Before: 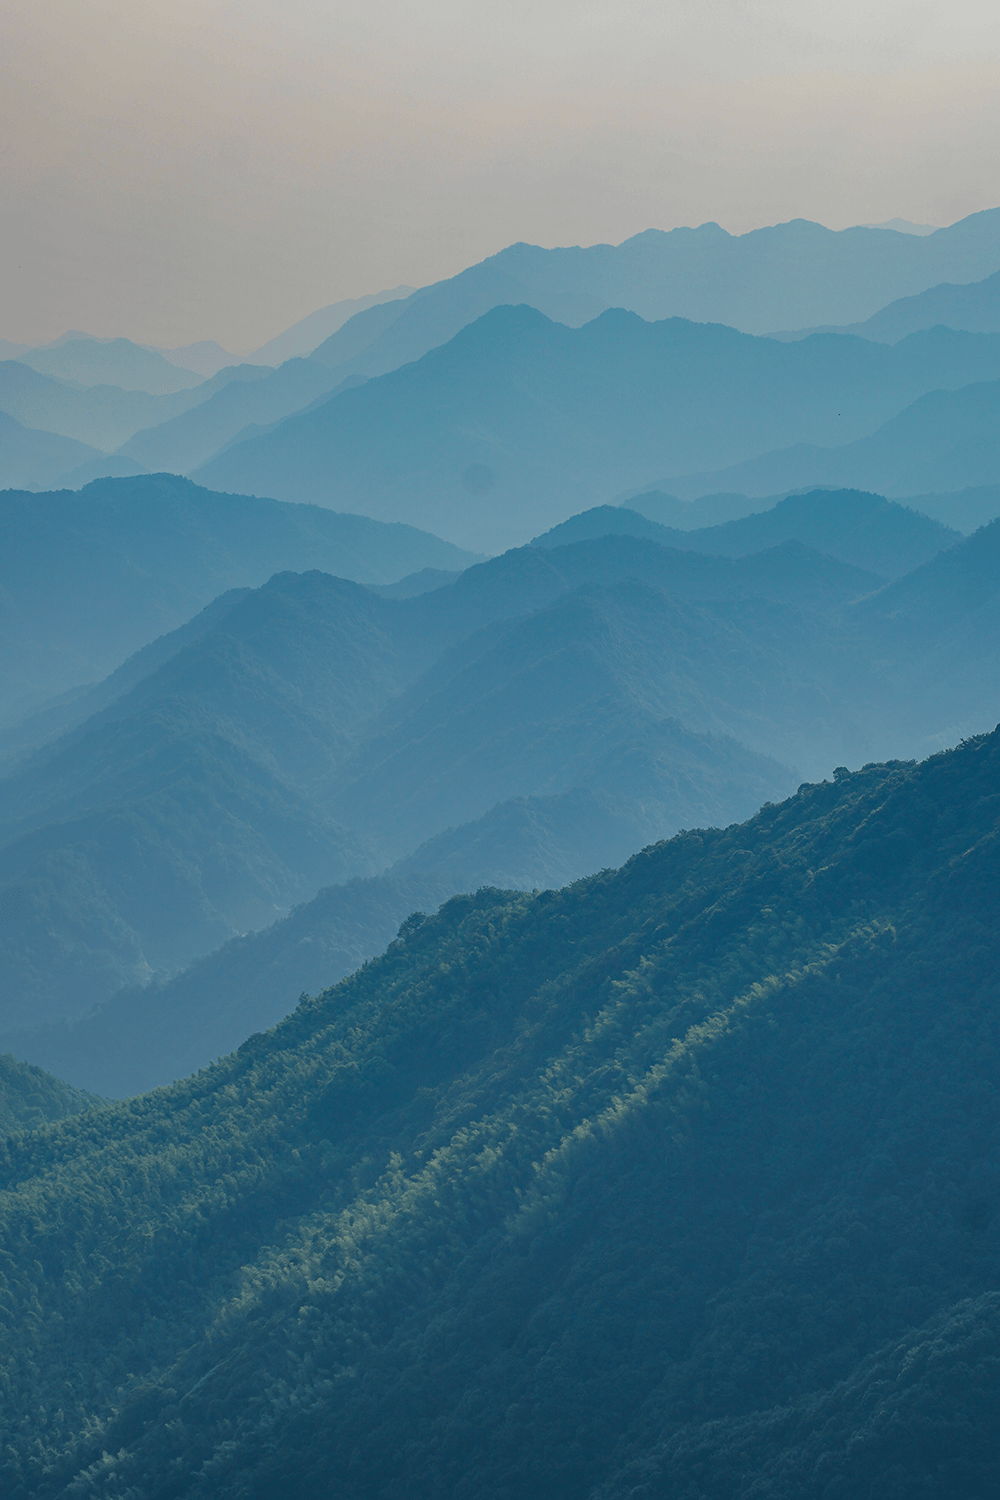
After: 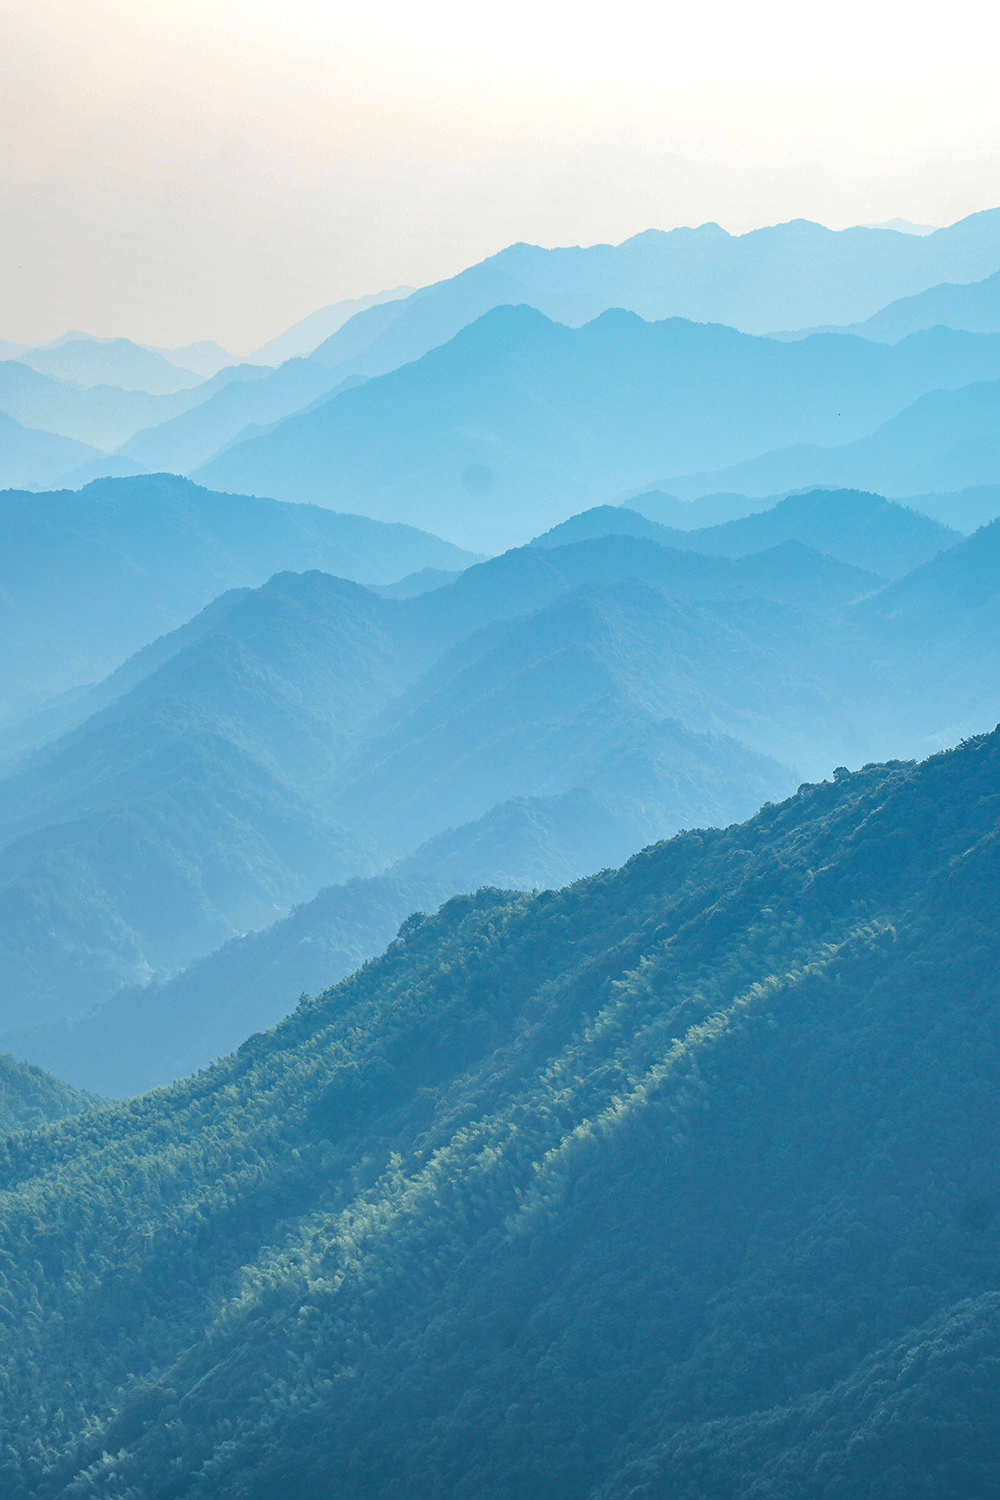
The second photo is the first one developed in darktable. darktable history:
exposure: black level correction 0.001, exposure 1.04 EV, compensate highlight preservation false
